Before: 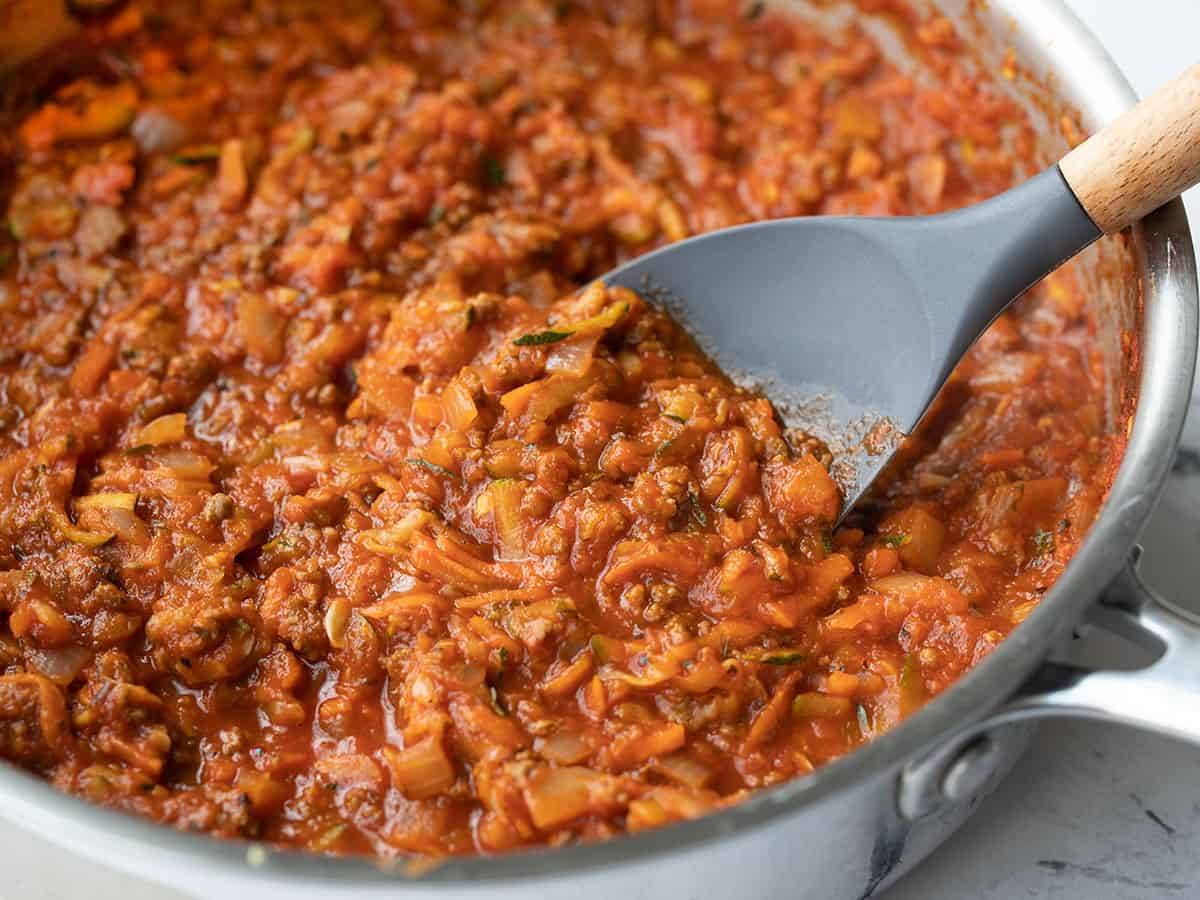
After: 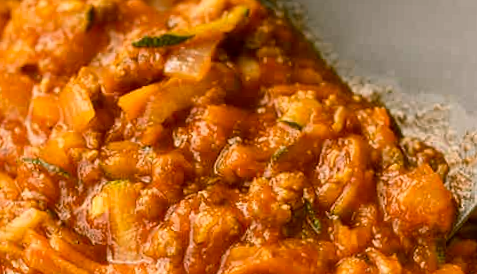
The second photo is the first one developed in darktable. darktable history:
local contrast: mode bilateral grid, contrast 20, coarseness 50, detail 130%, midtone range 0.2
rotate and perspective: rotation 1.57°, crop left 0.018, crop right 0.982, crop top 0.039, crop bottom 0.961
crop: left 31.751%, top 32.172%, right 27.8%, bottom 35.83%
color correction: highlights a* 8.98, highlights b* 15.09, shadows a* -0.49, shadows b* 26.52
